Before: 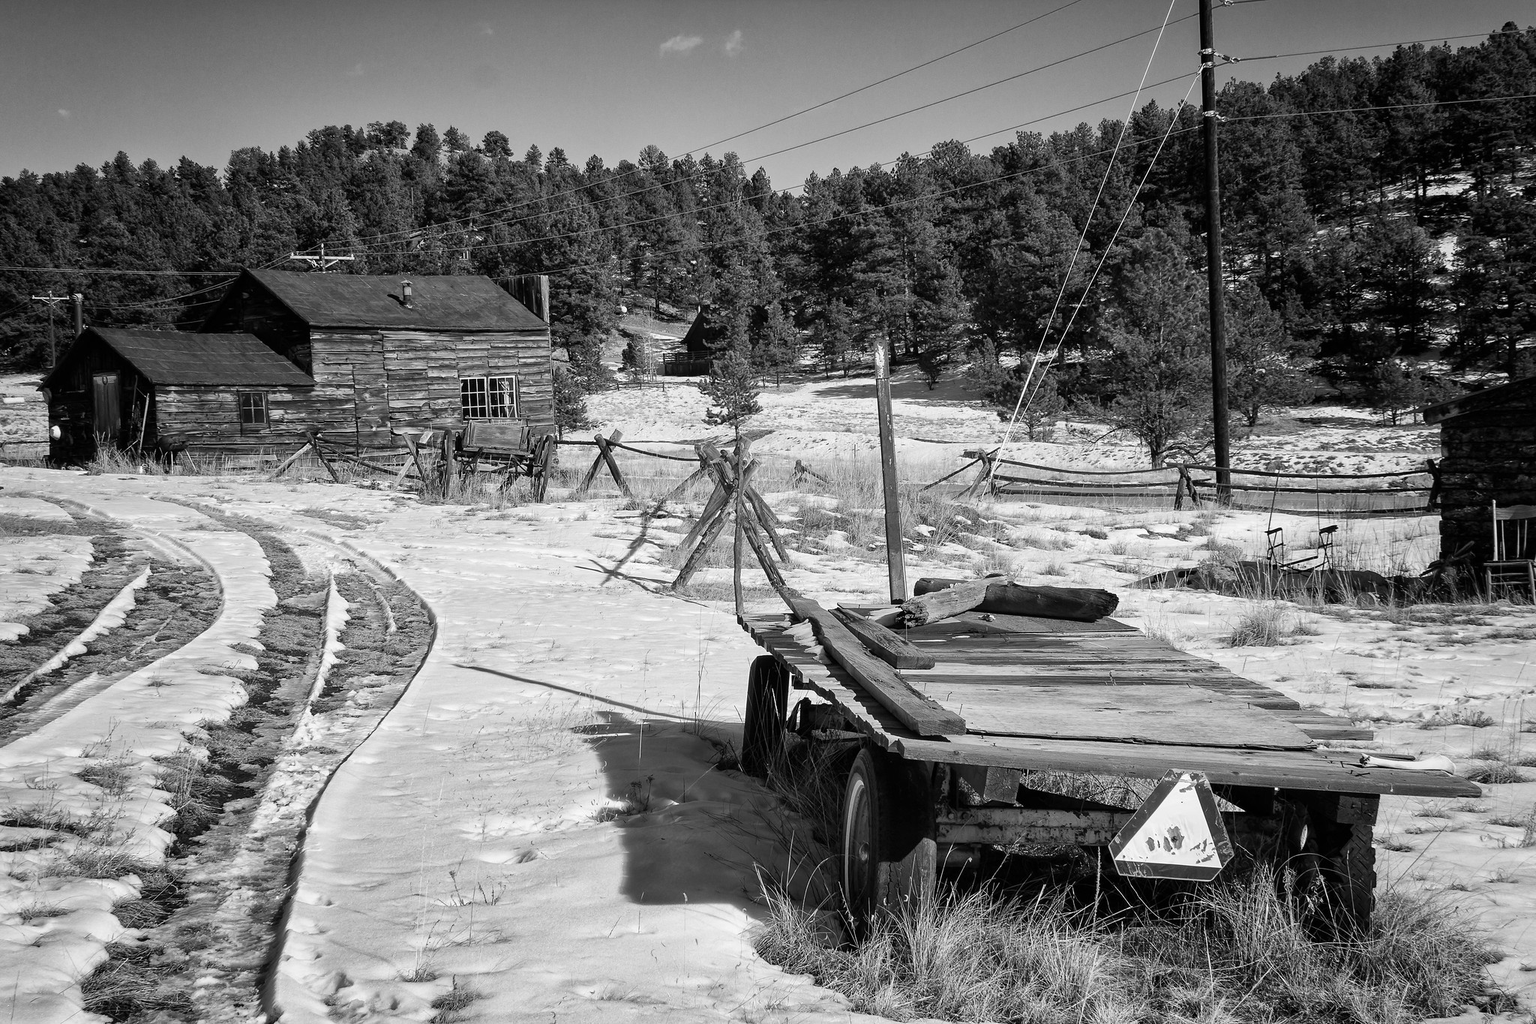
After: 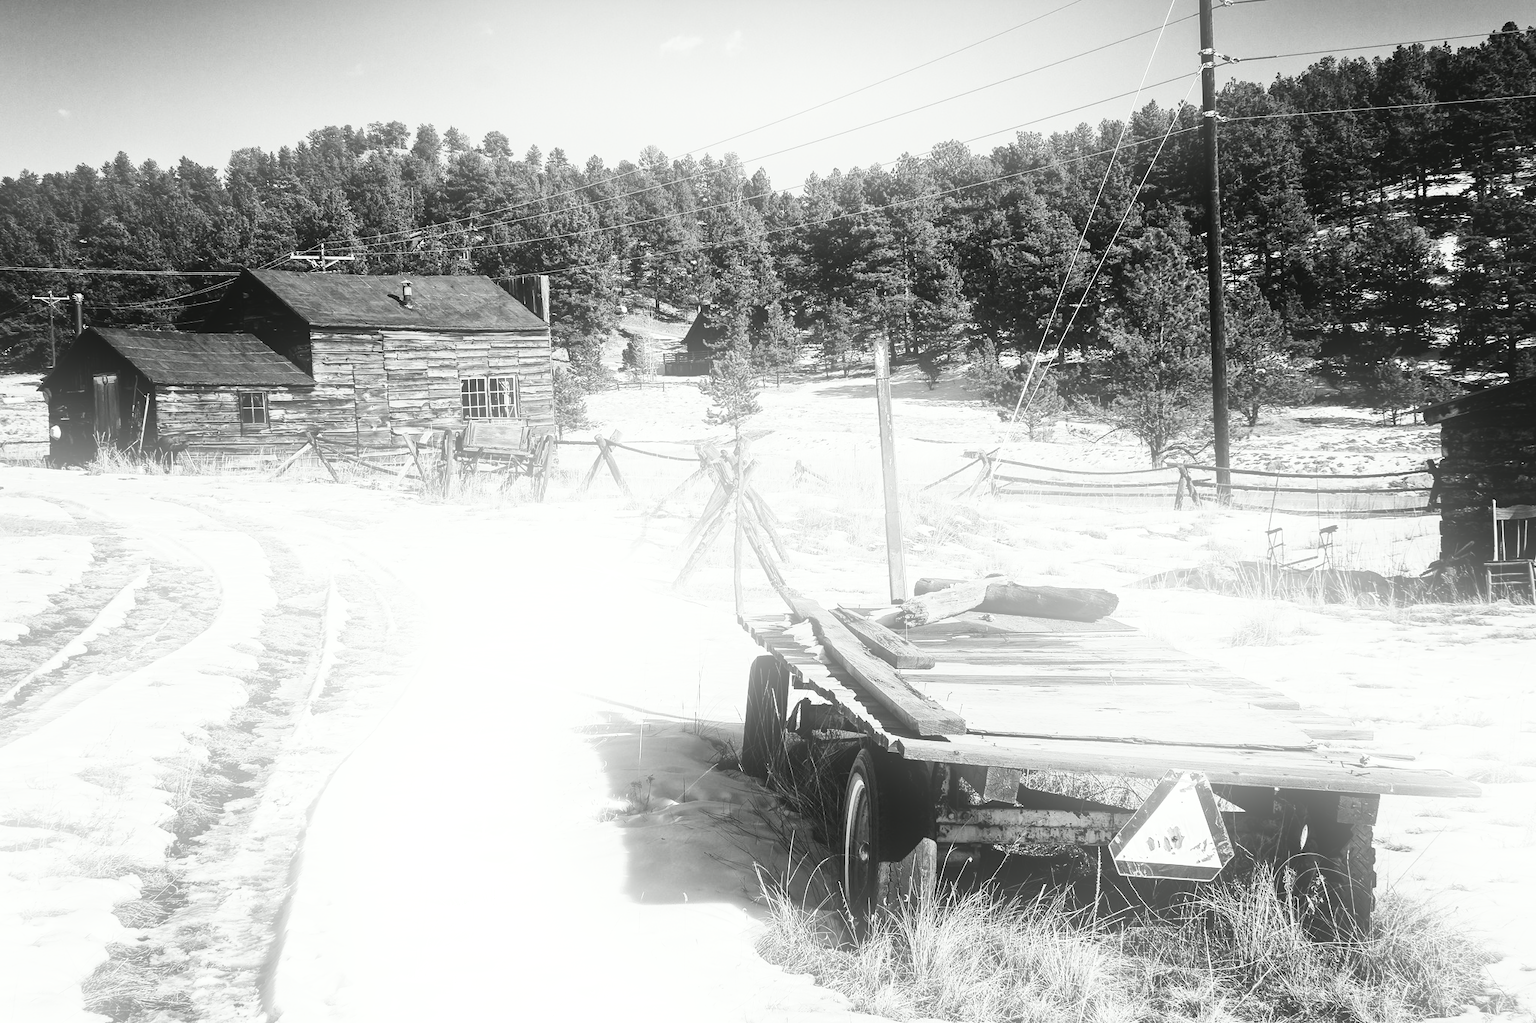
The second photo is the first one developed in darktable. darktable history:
tone curve: curves: ch0 [(0.003, 0.023) (0.071, 0.052) (0.236, 0.197) (0.466, 0.557) (0.625, 0.761) (0.783, 0.9) (0.994, 0.968)]; ch1 [(0, 0) (0.262, 0.227) (0.417, 0.386) (0.469, 0.467) (0.502, 0.498) (0.528, 0.53) (0.573, 0.579) (0.605, 0.621) (0.644, 0.671) (0.686, 0.728) (0.994, 0.987)]; ch2 [(0, 0) (0.262, 0.188) (0.385, 0.353) (0.427, 0.424) (0.495, 0.493) (0.515, 0.54) (0.547, 0.561) (0.589, 0.613) (0.644, 0.748) (1, 1)], color space Lab, independent channels, preserve colors none
tone equalizer: on, module defaults
exposure: black level correction -0.002, exposure 0.54 EV, compensate highlight preservation false
bloom: on, module defaults
